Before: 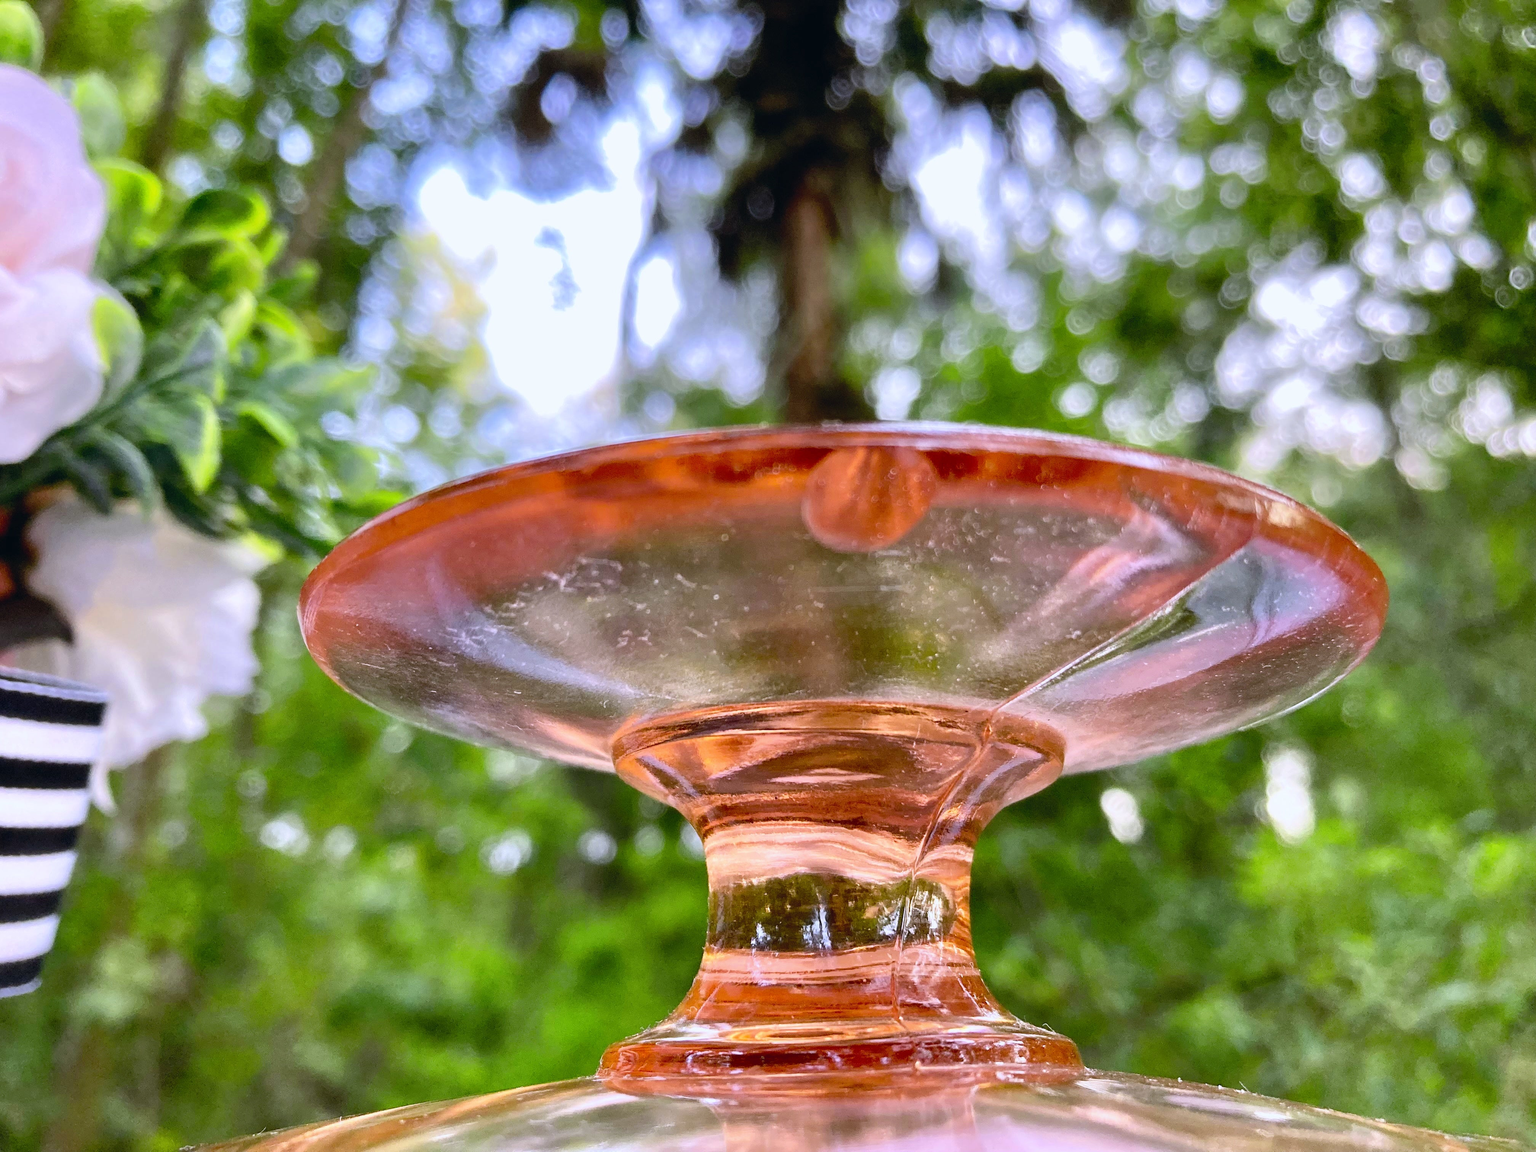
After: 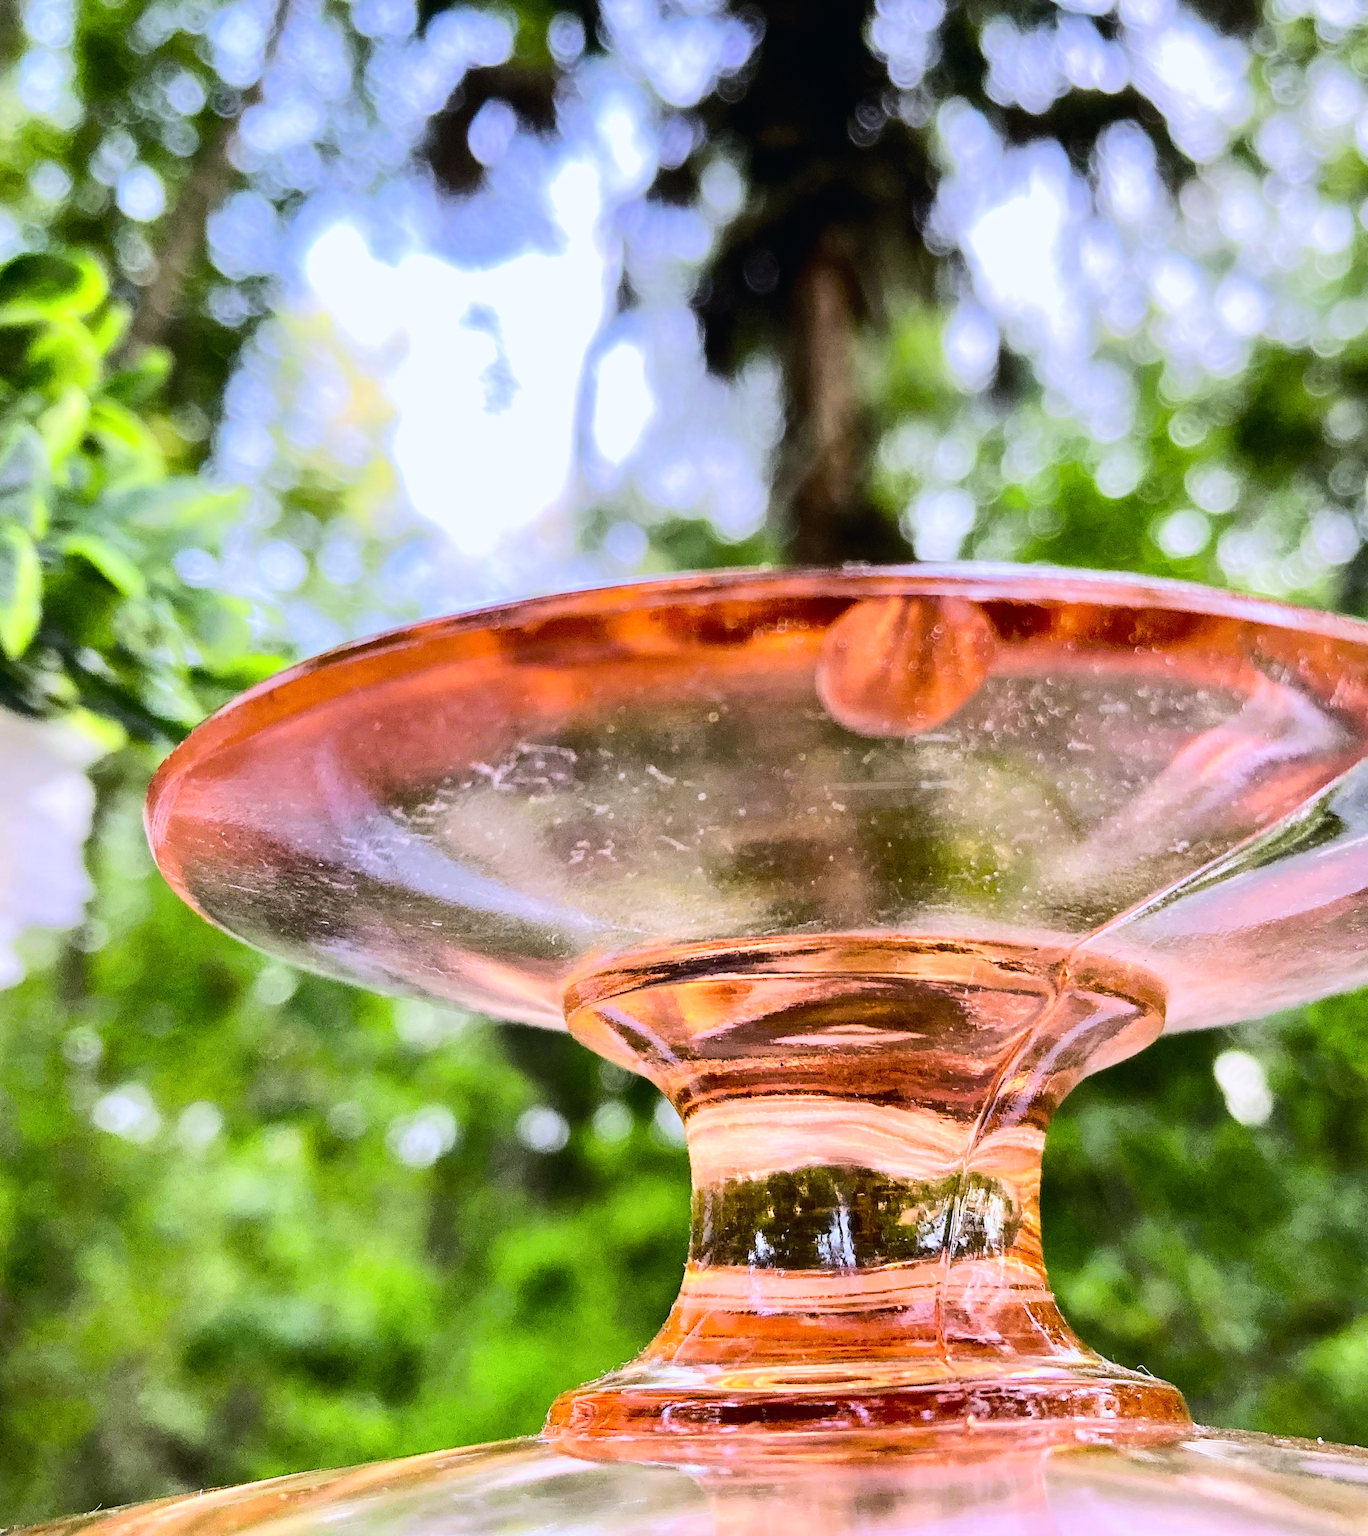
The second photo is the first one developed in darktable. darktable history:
crop and rotate: left 12.395%, right 20.811%
tone curve: curves: ch0 [(0, 0) (0.003, 0.017) (0.011, 0.017) (0.025, 0.017) (0.044, 0.019) (0.069, 0.03) (0.1, 0.046) (0.136, 0.066) (0.177, 0.104) (0.224, 0.151) (0.277, 0.231) (0.335, 0.321) (0.399, 0.454) (0.468, 0.567) (0.543, 0.674) (0.623, 0.763) (0.709, 0.82) (0.801, 0.872) (0.898, 0.934) (1, 1)]
